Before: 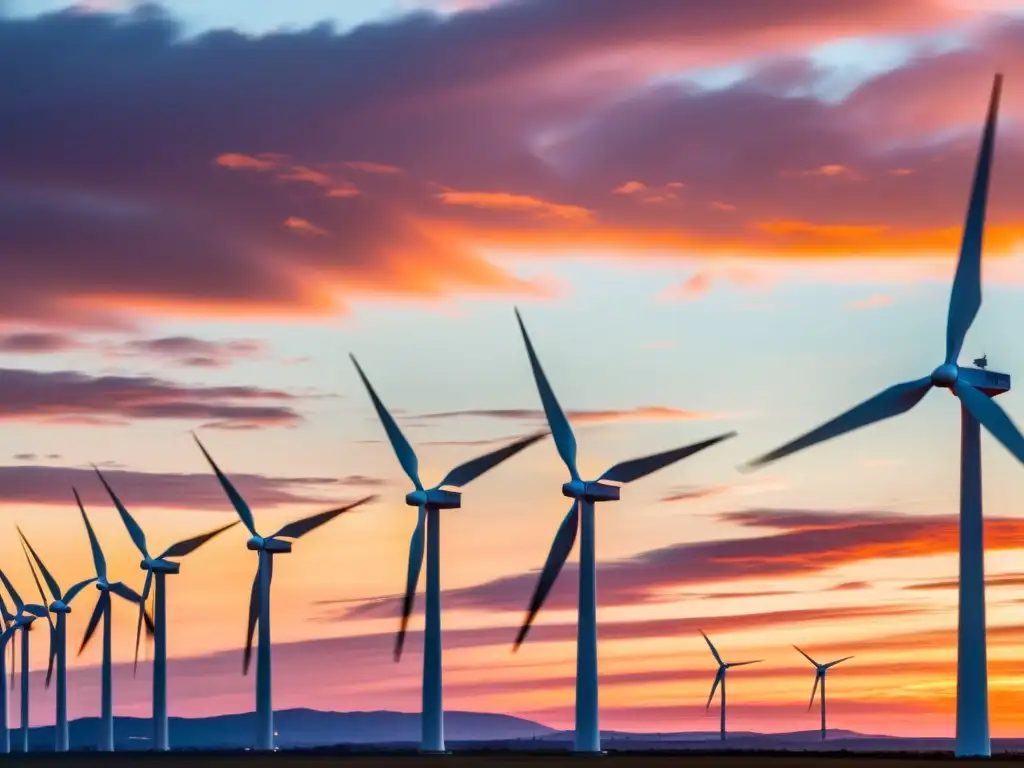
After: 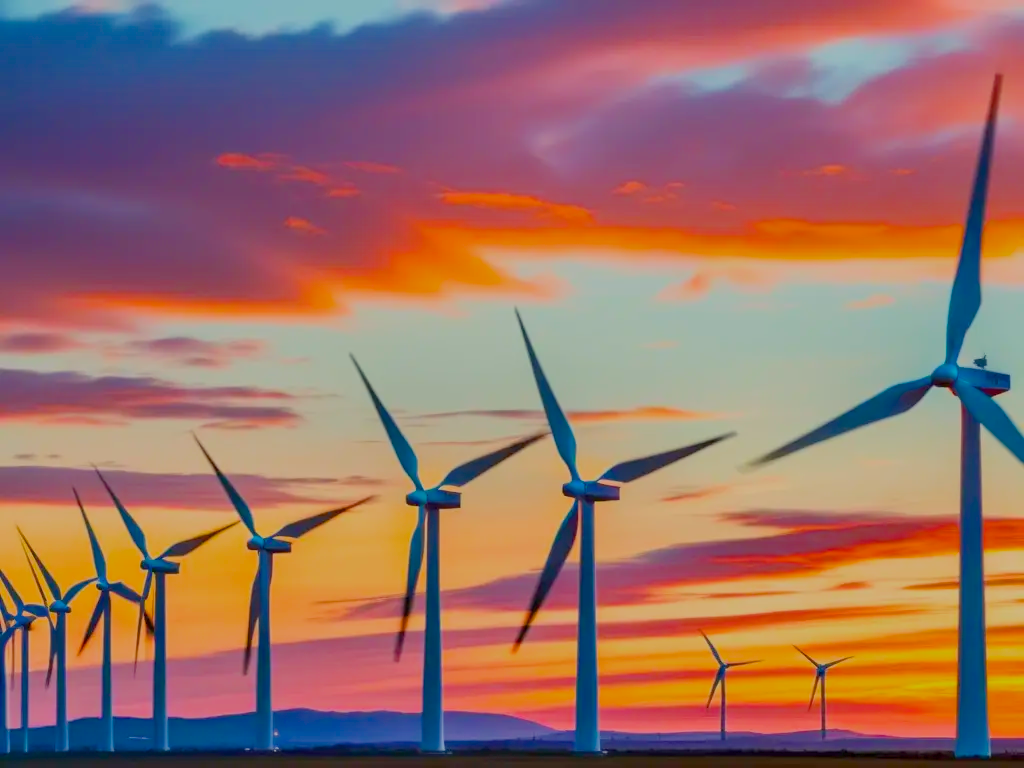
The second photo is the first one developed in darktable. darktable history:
filmic rgb: black relative exposure -15.08 EV, white relative exposure 3 EV, target black luminance 0%, hardness 9.24, latitude 98.75%, contrast 0.912, shadows ↔ highlights balance 0.303%, color science v6 (2022), iterations of high-quality reconstruction 0
color balance rgb: highlights gain › luminance 5.694%, highlights gain › chroma 2.587%, highlights gain › hue 92.26°, perceptual saturation grading › global saturation 35.512%, global vibrance 24.118%, contrast -24.843%
